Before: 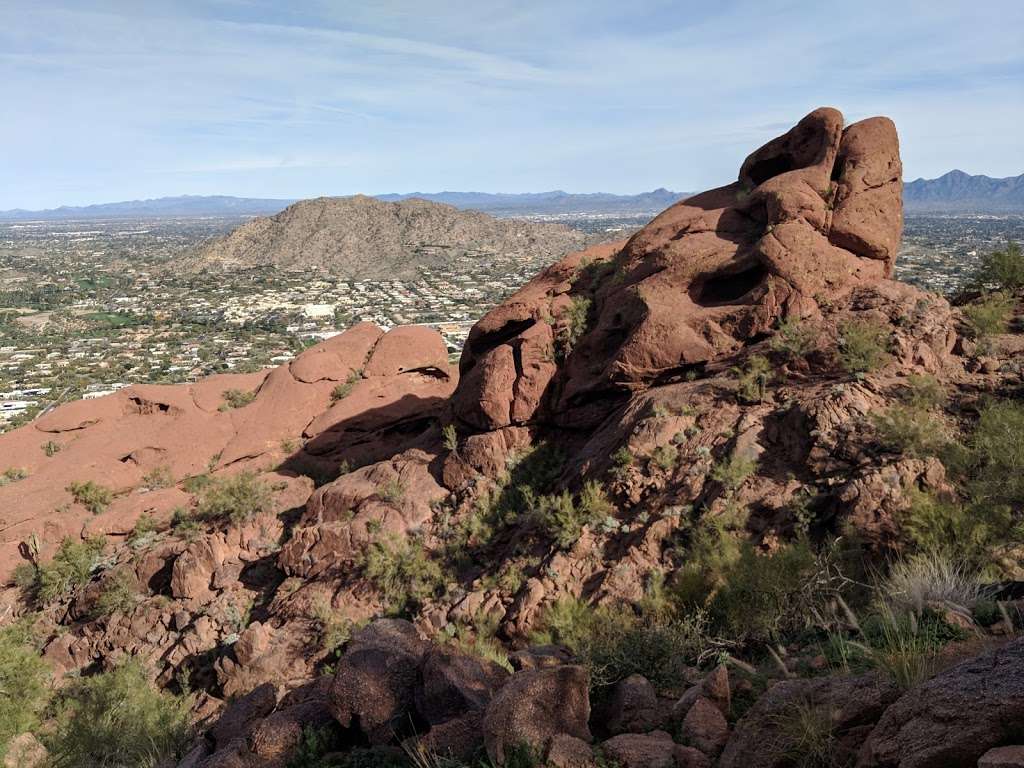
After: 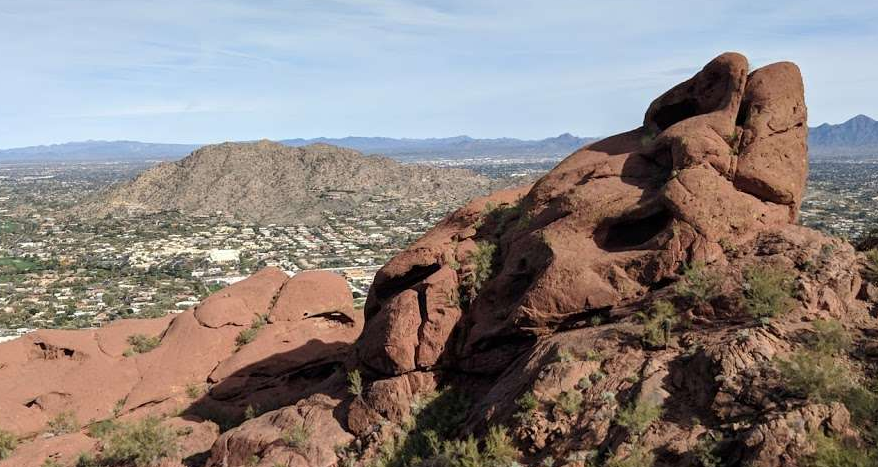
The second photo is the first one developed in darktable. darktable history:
crop and rotate: left 9.302%, top 7.243%, right 4.89%, bottom 31.851%
